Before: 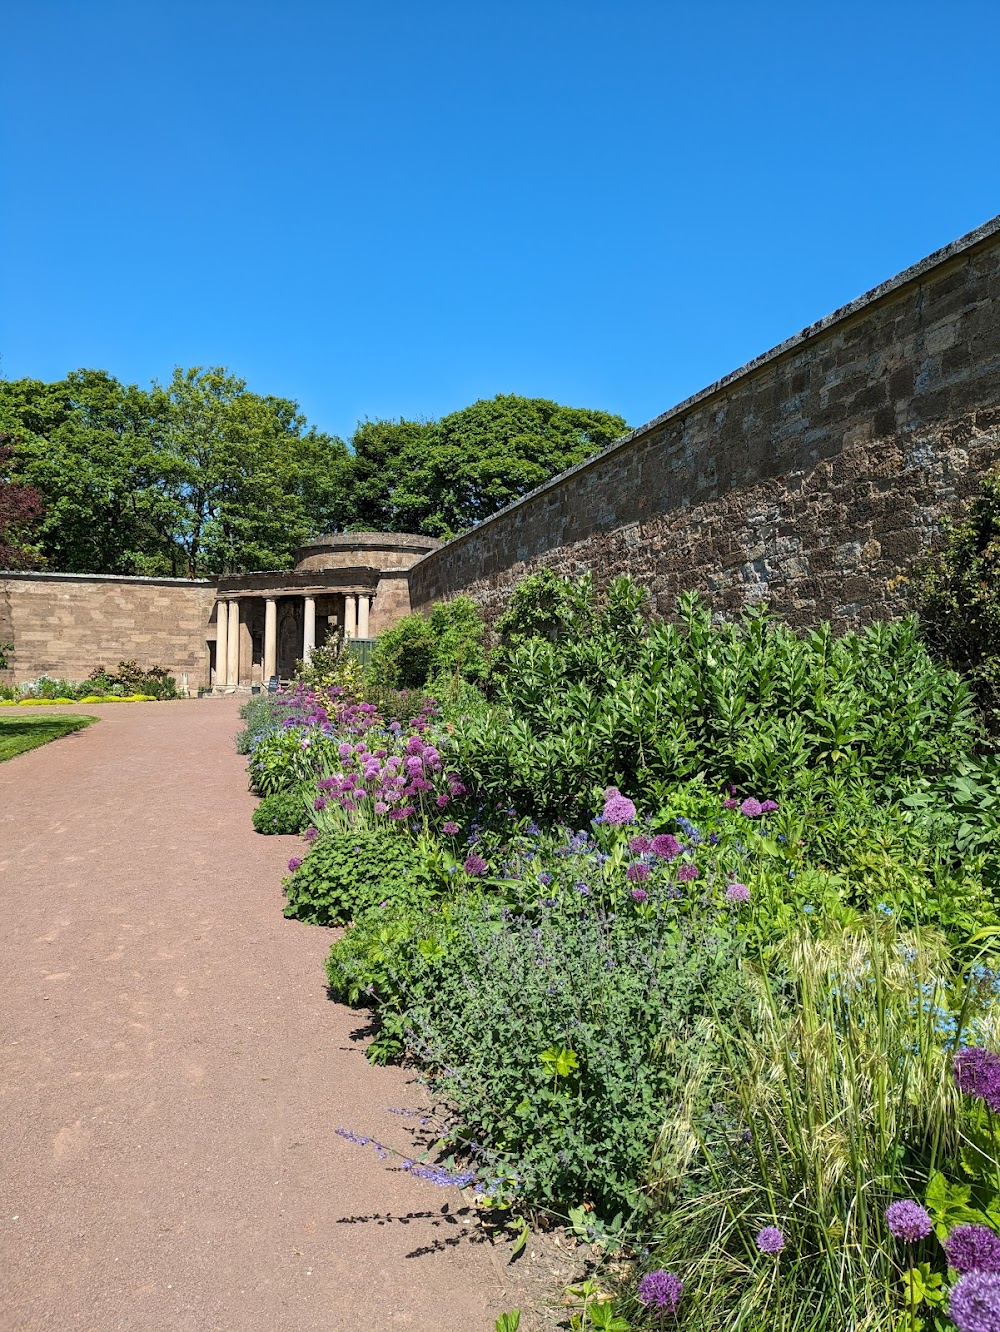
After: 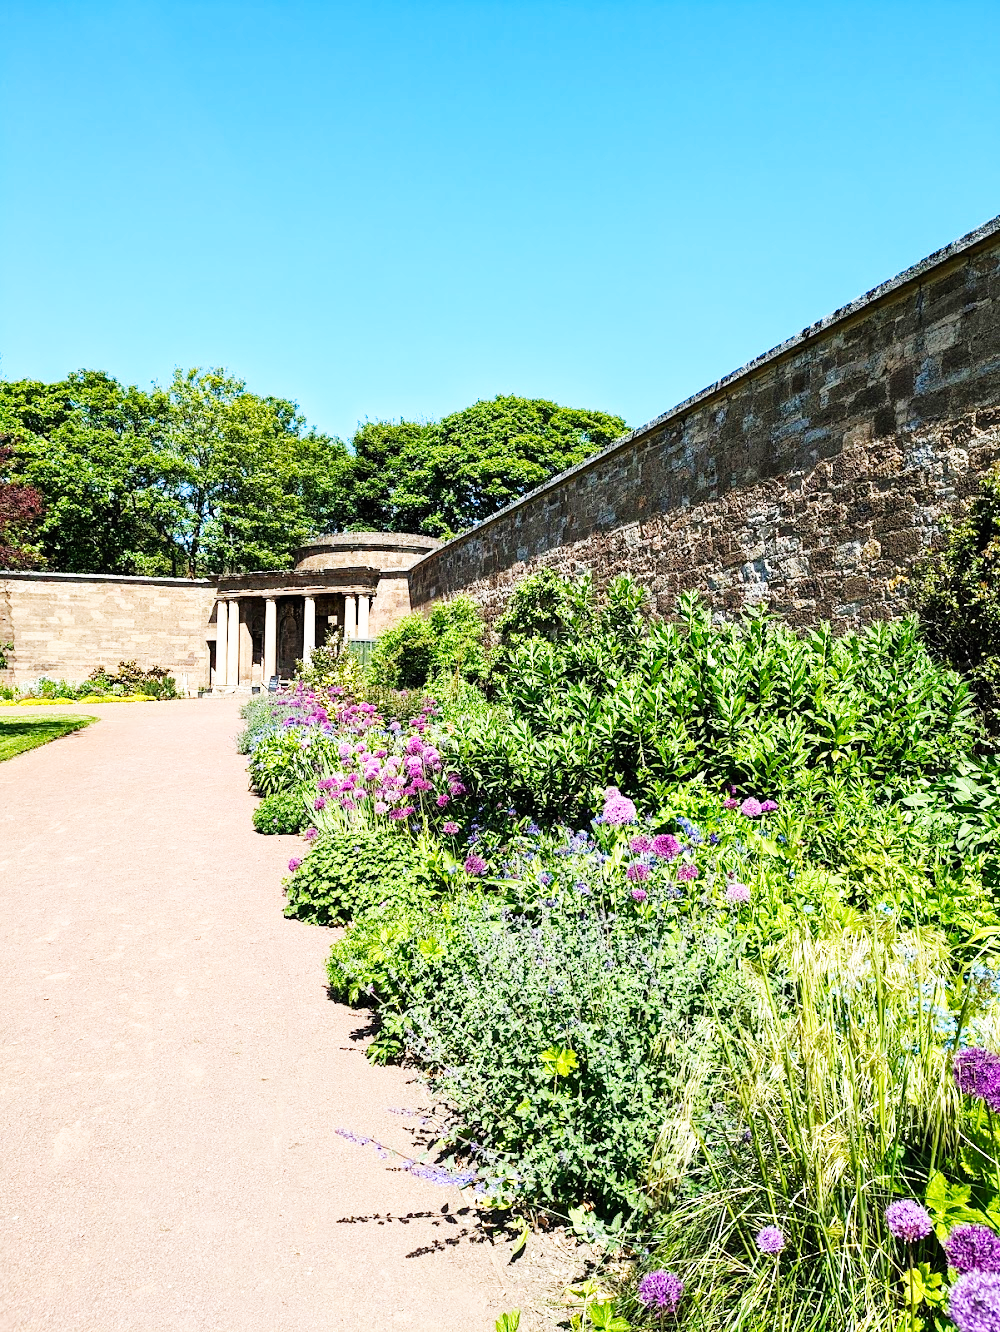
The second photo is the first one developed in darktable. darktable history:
white balance: red 1, blue 1
base curve: curves: ch0 [(0, 0) (0.007, 0.004) (0.027, 0.03) (0.046, 0.07) (0.207, 0.54) (0.442, 0.872) (0.673, 0.972) (1, 1)], preserve colors none
